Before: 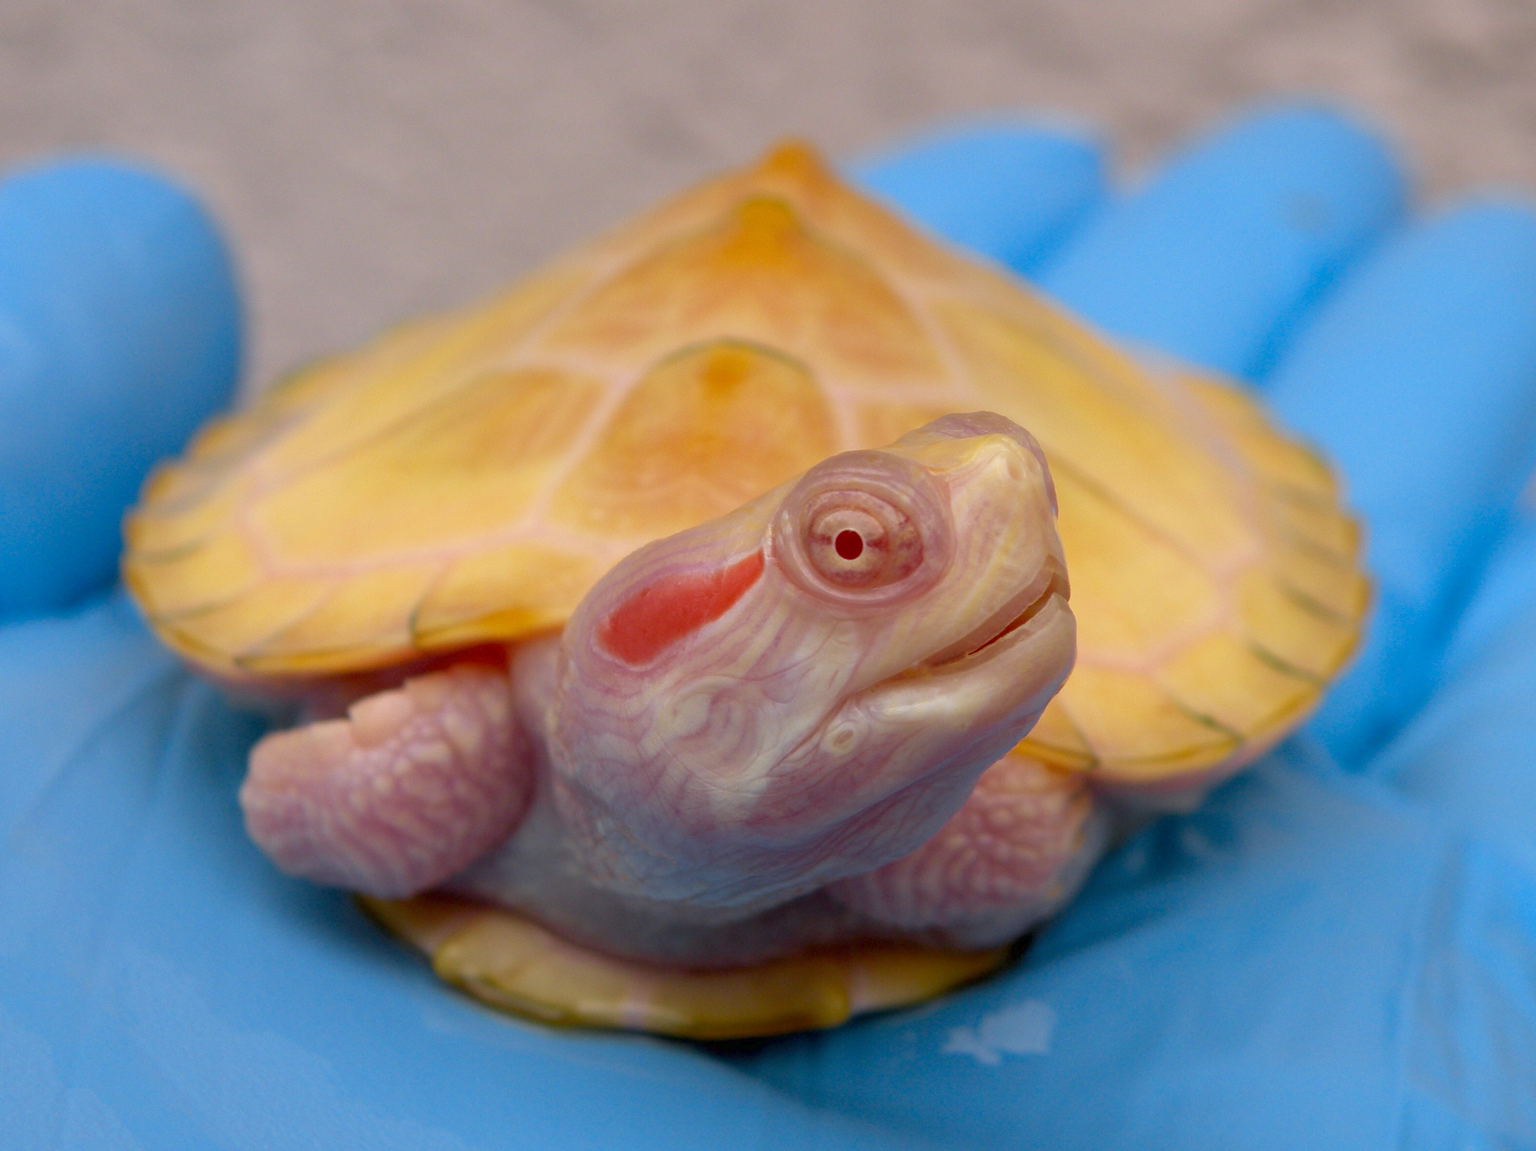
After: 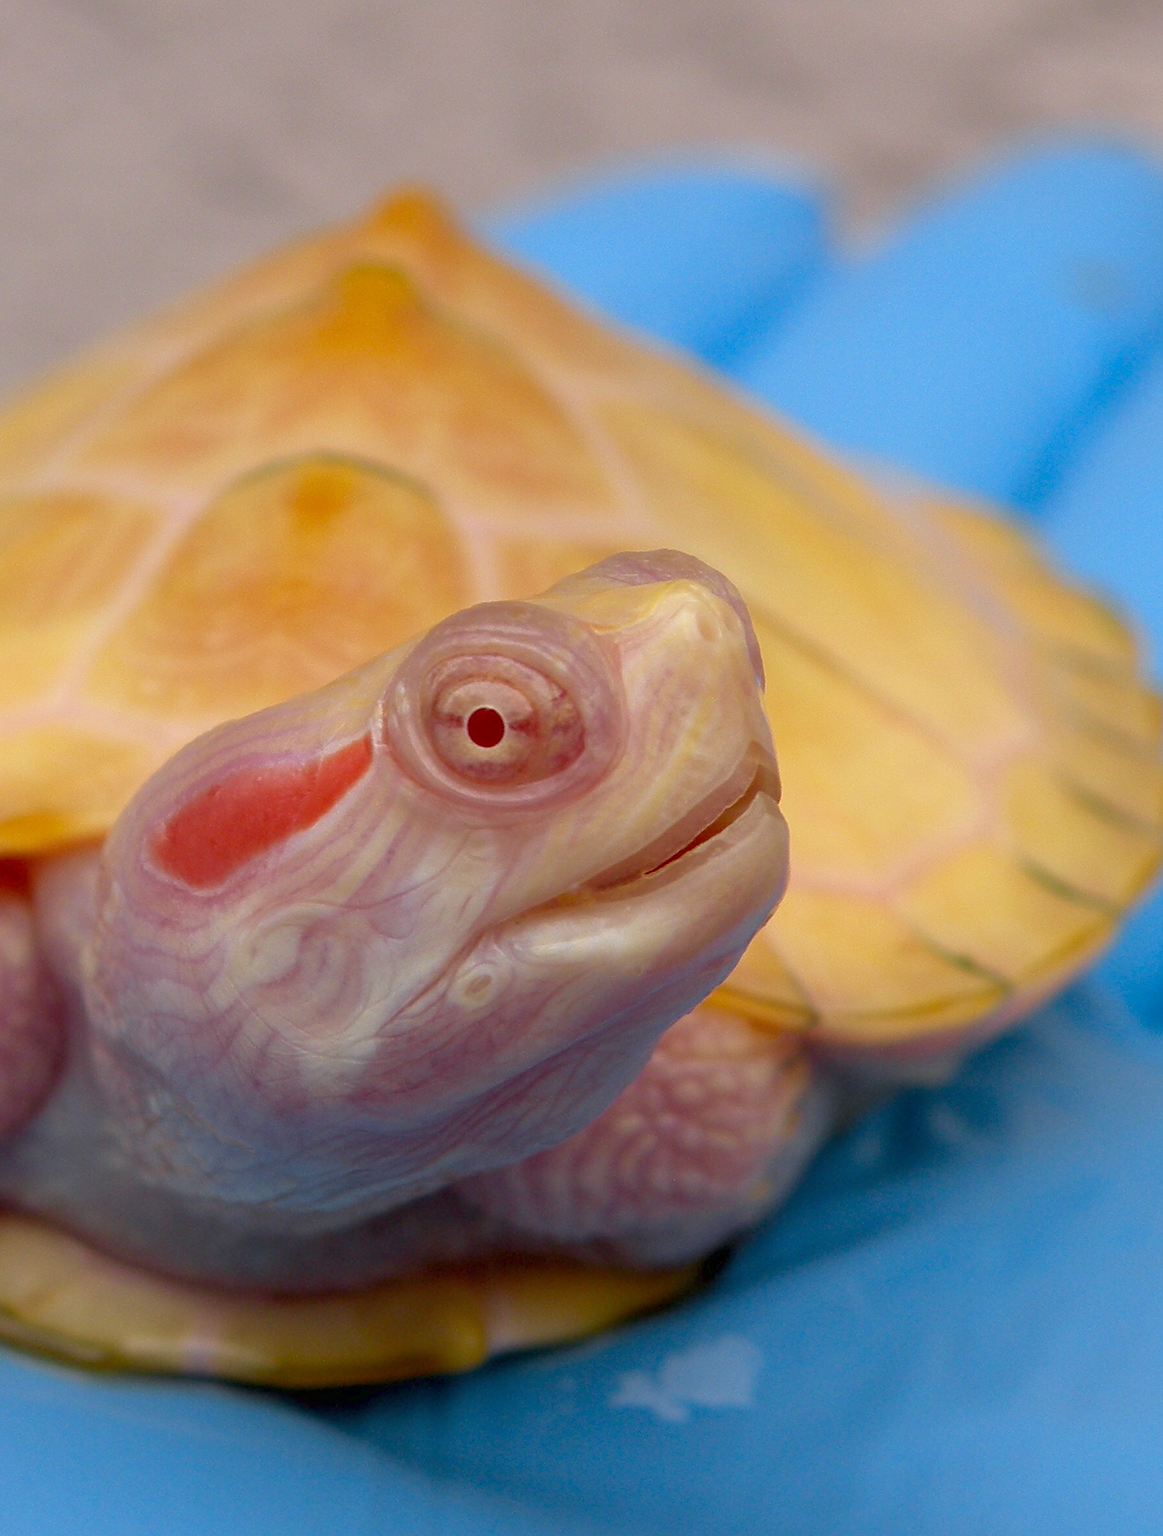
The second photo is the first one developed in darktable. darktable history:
crop: left 31.592%, top 0.023%, right 11.637%
sharpen: on, module defaults
